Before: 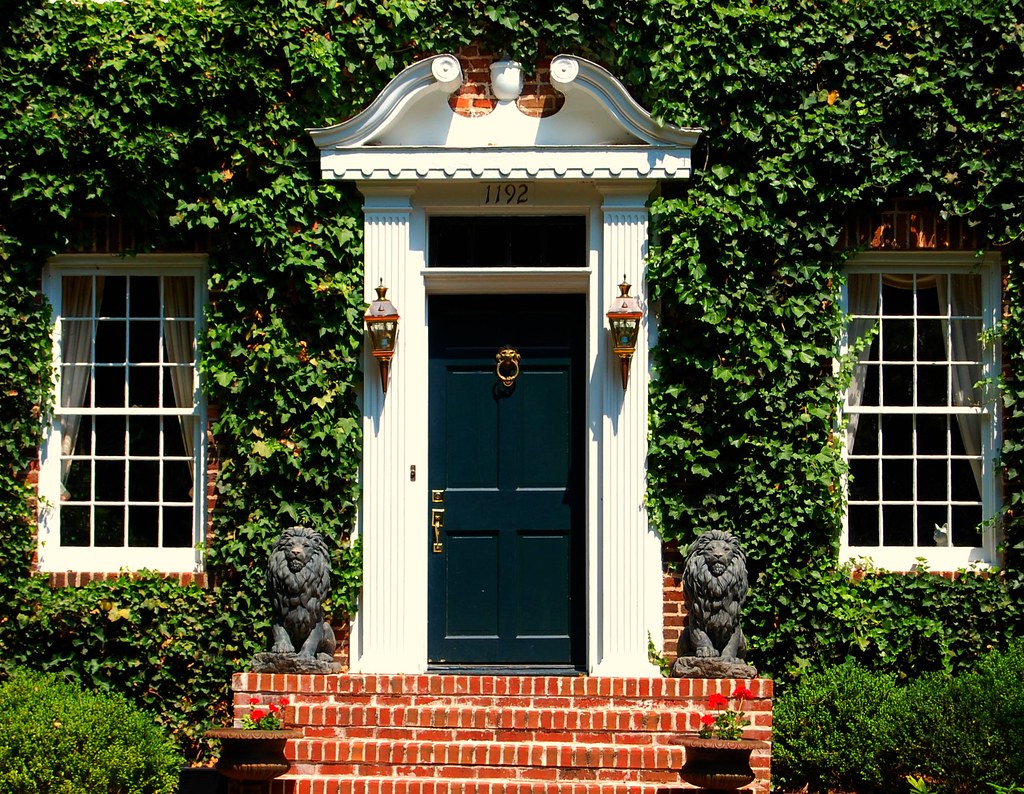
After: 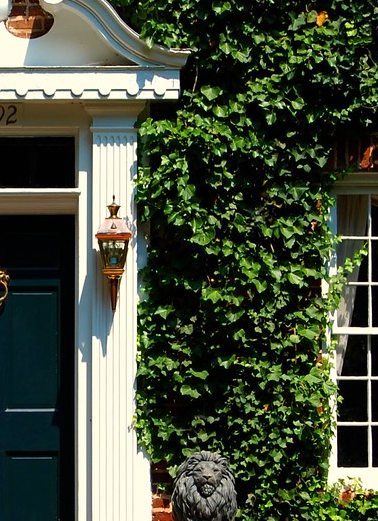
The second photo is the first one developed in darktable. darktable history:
tone equalizer: on, module defaults
crop and rotate: left 49.936%, top 10.094%, right 13.136%, bottom 24.256%
